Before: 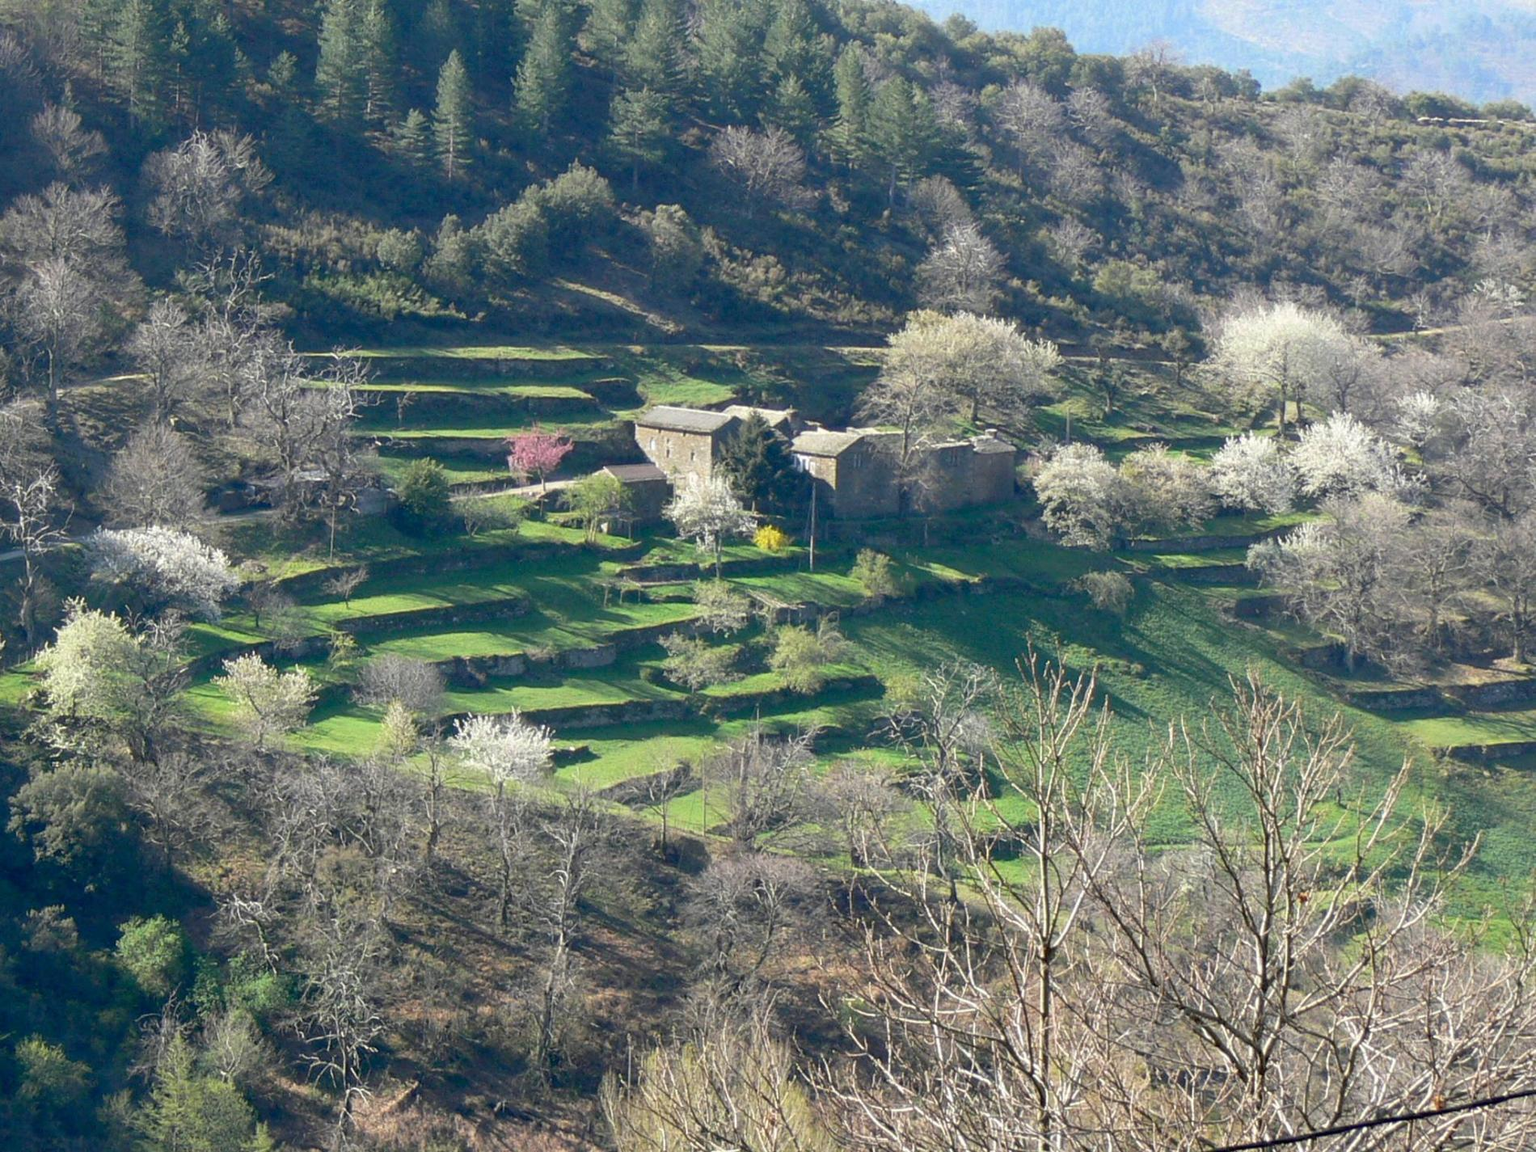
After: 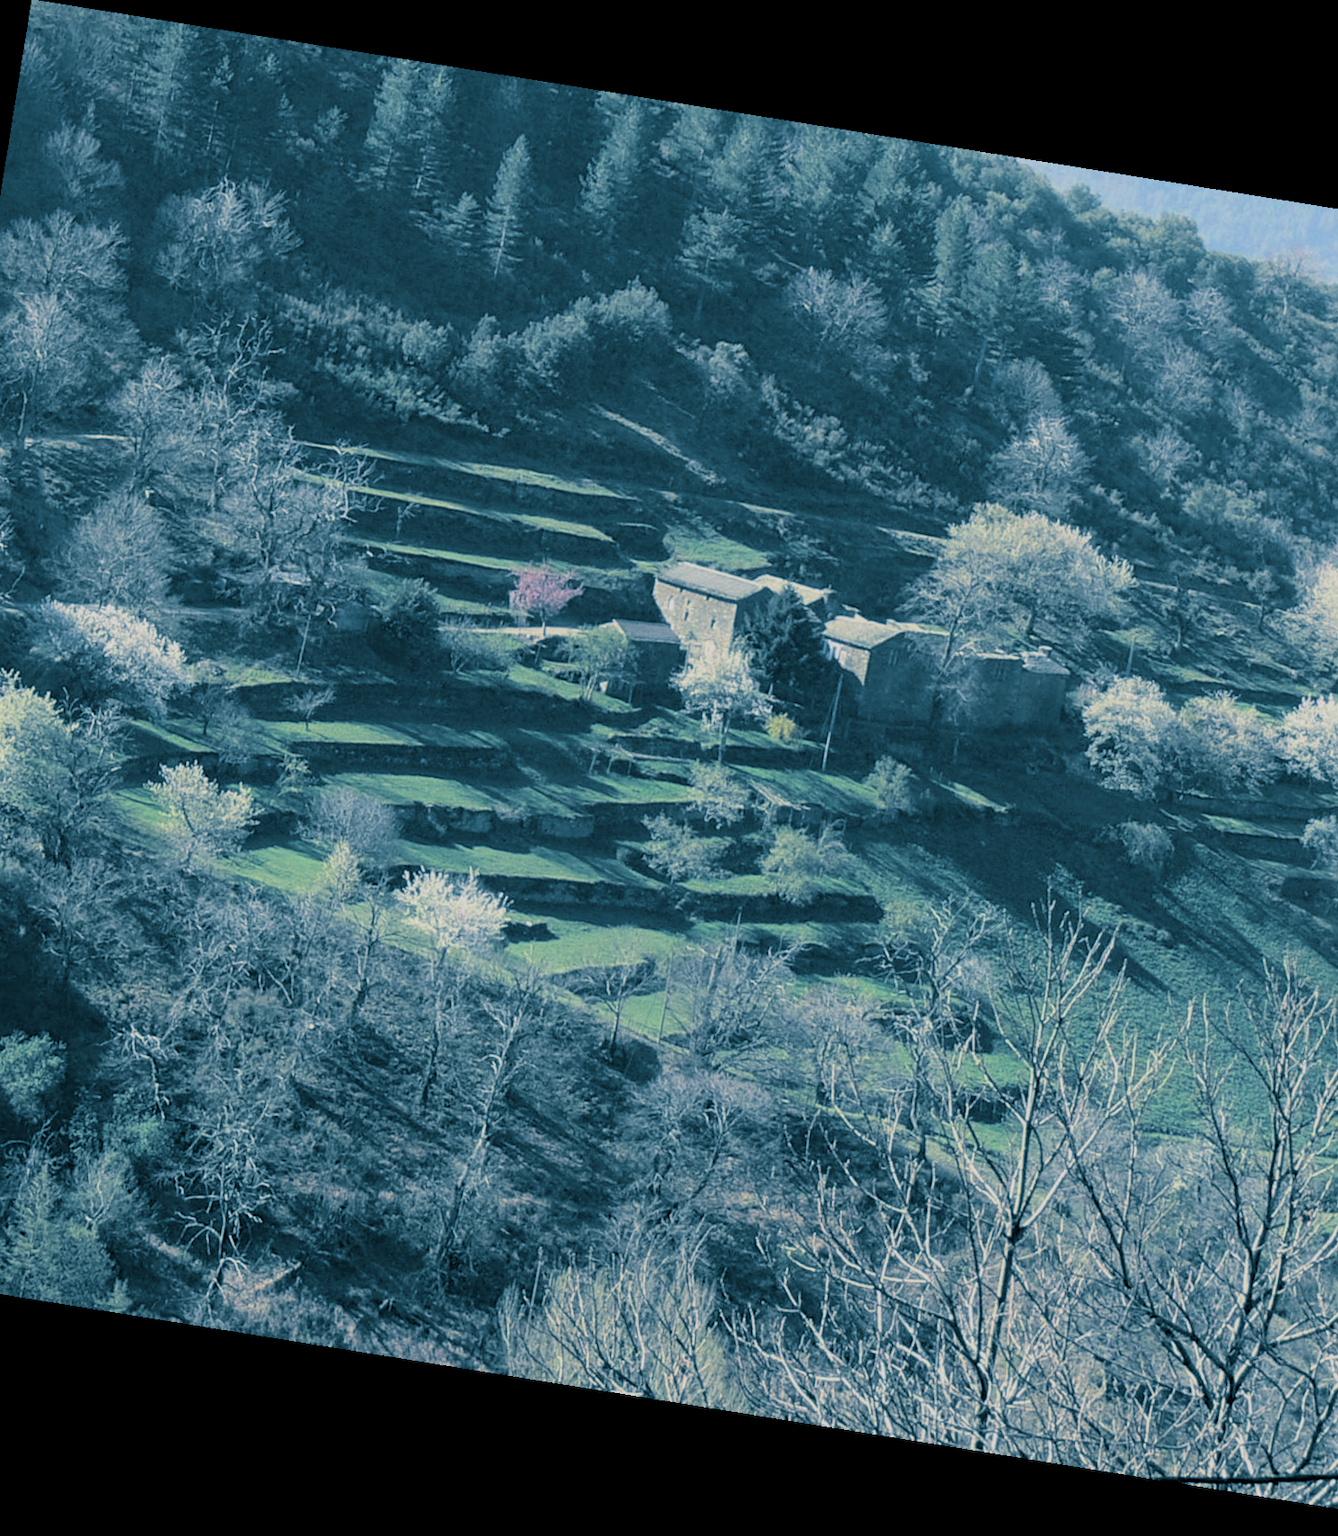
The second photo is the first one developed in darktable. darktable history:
filmic rgb: black relative exposure -7.65 EV, white relative exposure 4.56 EV, hardness 3.61
white balance: emerald 1
crop and rotate: left 9.061%, right 20.142%
split-toning: shadows › hue 212.4°, balance -70
color balance rgb: perceptual saturation grading › global saturation 10%, global vibrance 10%
local contrast: highlights 100%, shadows 100%, detail 120%, midtone range 0.2
rotate and perspective: rotation 9.12°, automatic cropping off
